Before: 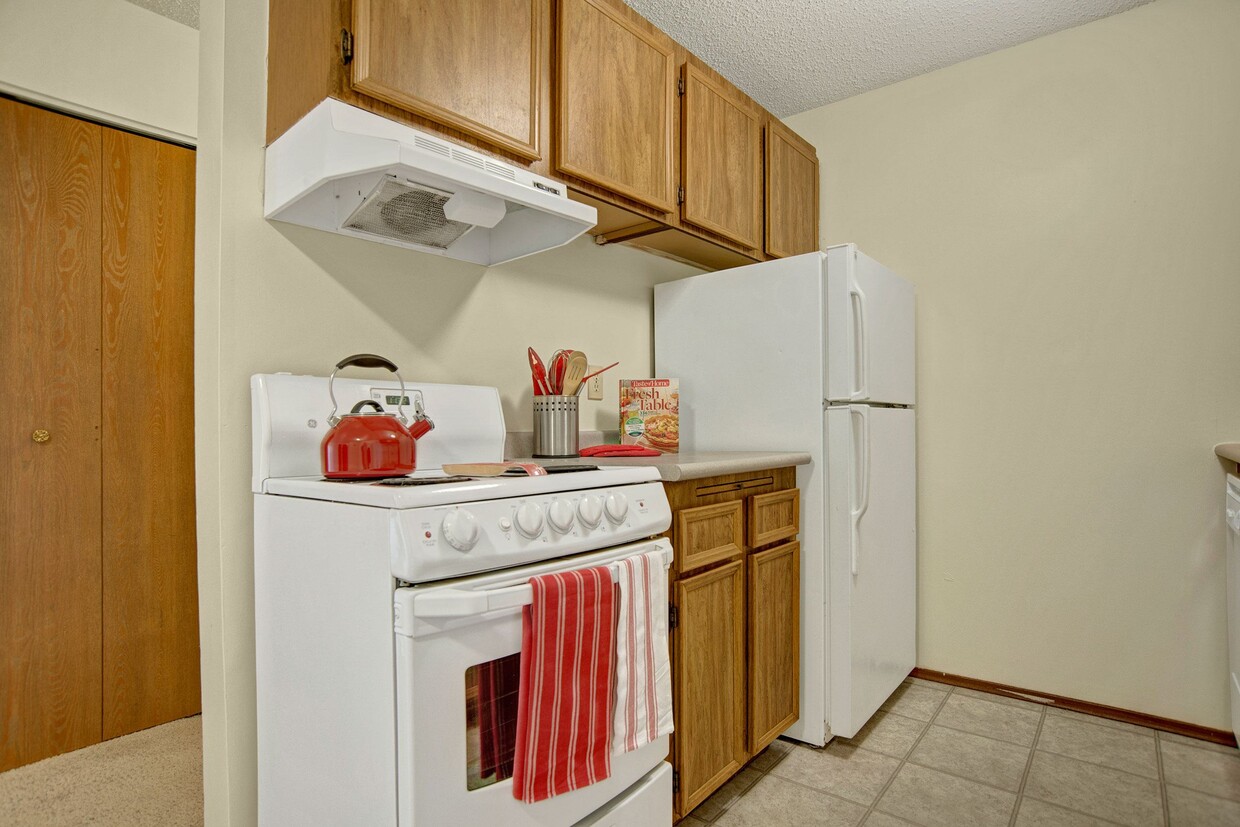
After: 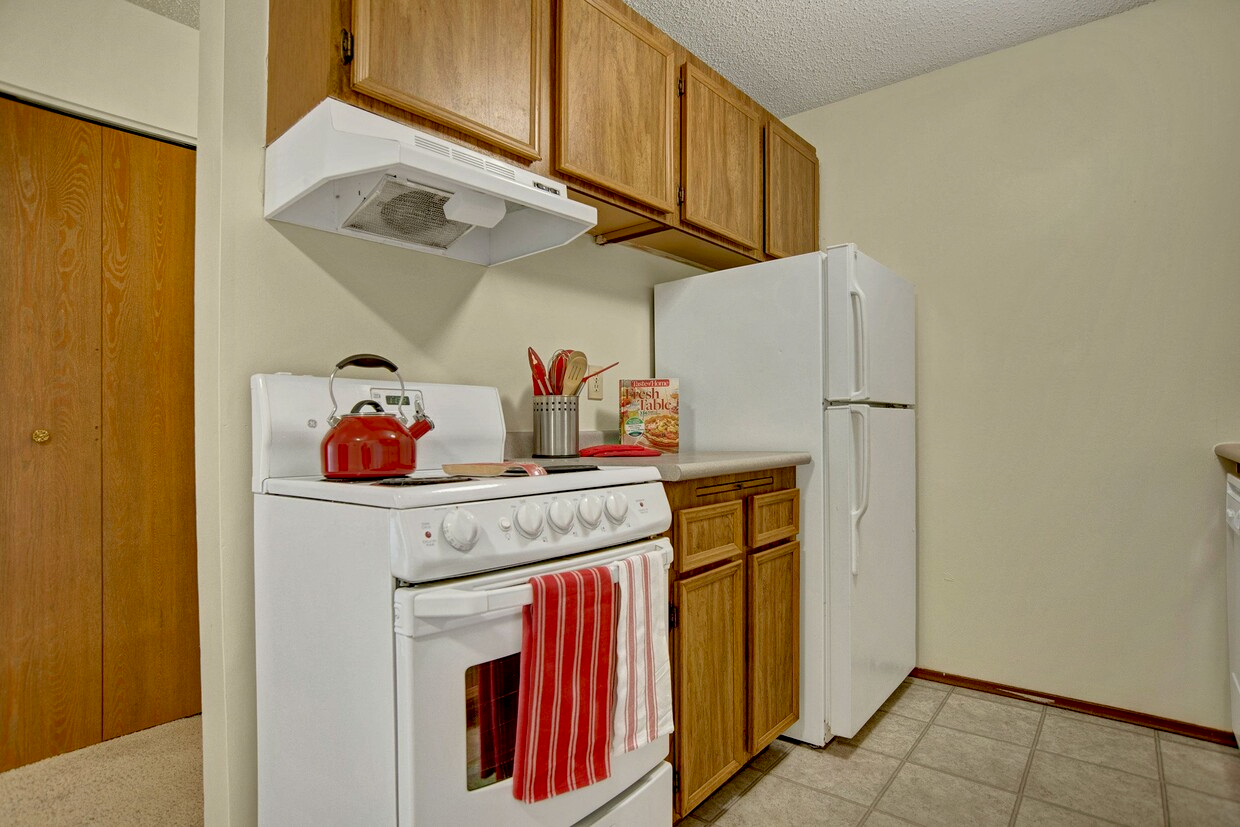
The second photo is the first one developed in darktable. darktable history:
exposure: black level correction 0.011, compensate highlight preservation false
shadows and highlights: shadows 43.71, white point adjustment -1.46, soften with gaussian
